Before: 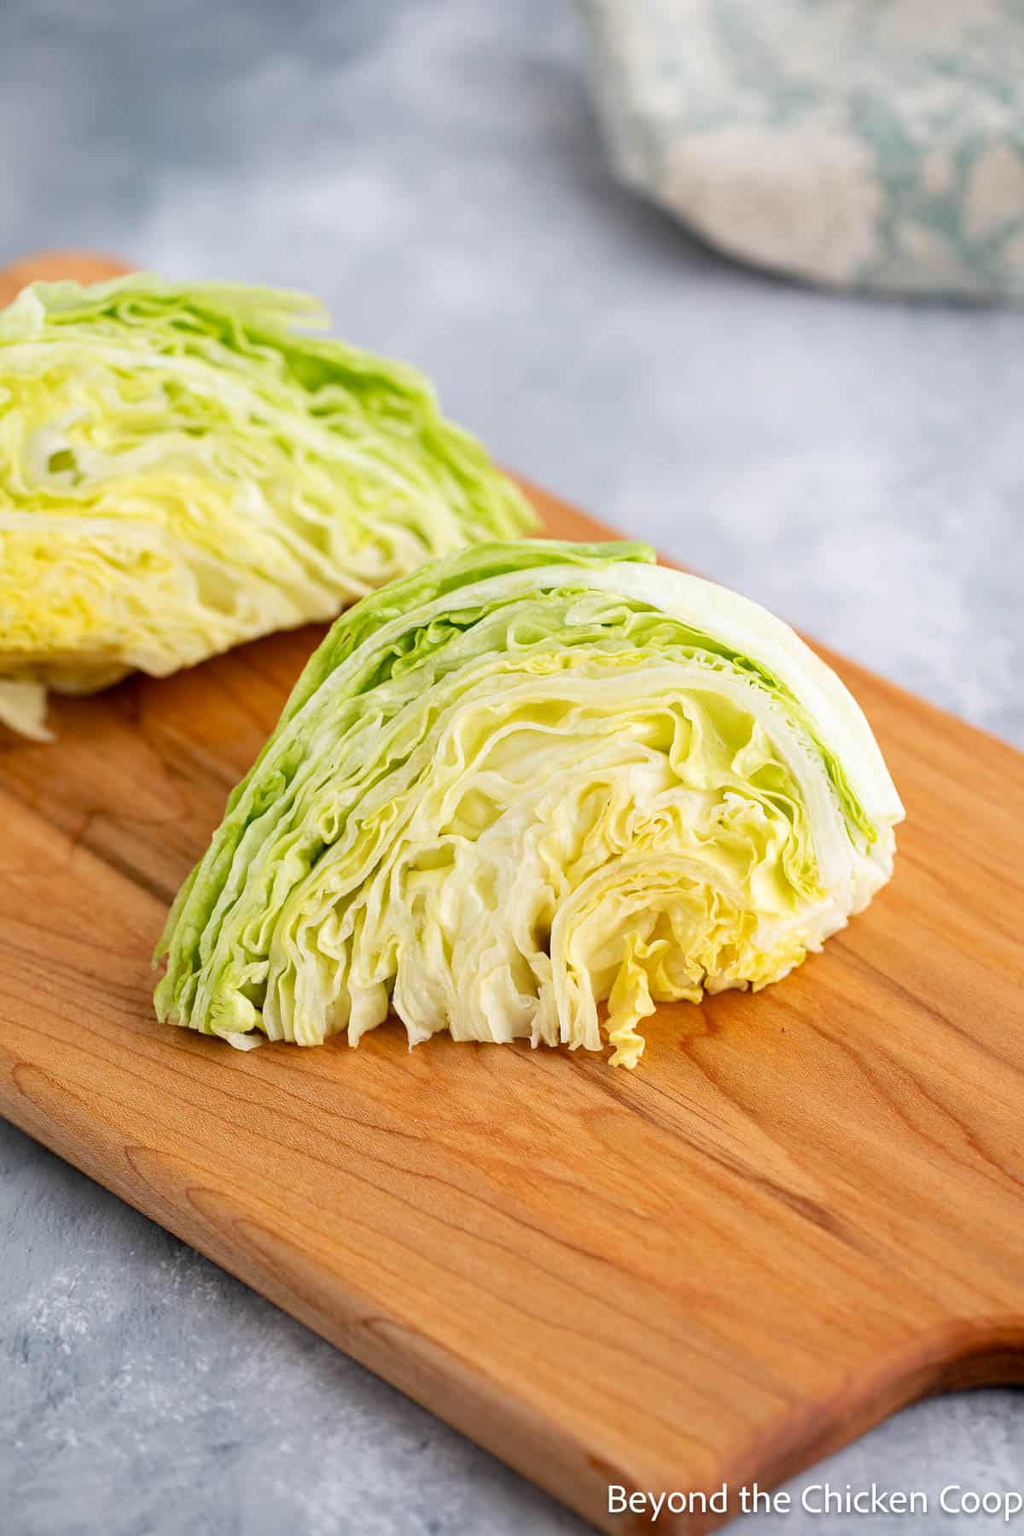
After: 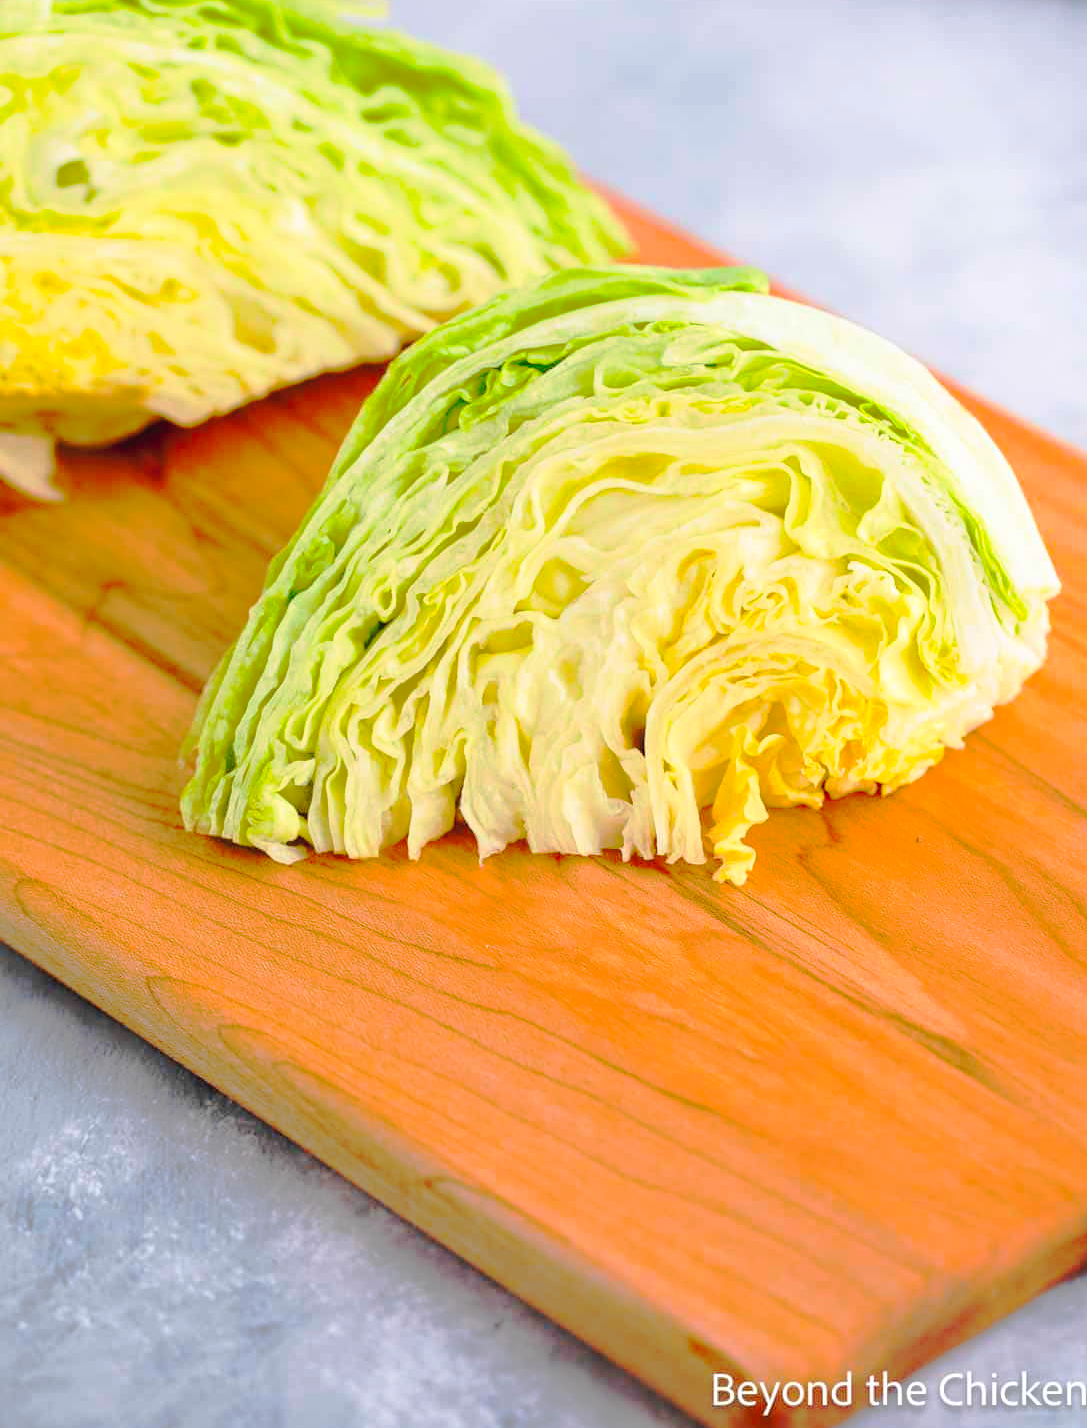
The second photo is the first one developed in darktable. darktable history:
tone curve: curves: ch0 [(0, 0) (0.003, 0.005) (0.011, 0.012) (0.025, 0.026) (0.044, 0.046) (0.069, 0.071) (0.1, 0.098) (0.136, 0.135) (0.177, 0.178) (0.224, 0.217) (0.277, 0.274) (0.335, 0.335) (0.399, 0.442) (0.468, 0.543) (0.543, 0.6) (0.623, 0.628) (0.709, 0.679) (0.801, 0.782) (0.898, 0.904) (1, 1)], preserve colors none
crop: top 20.411%, right 9.372%, bottom 0.255%
contrast brightness saturation: contrast 0.065, brightness 0.178, saturation 0.404
